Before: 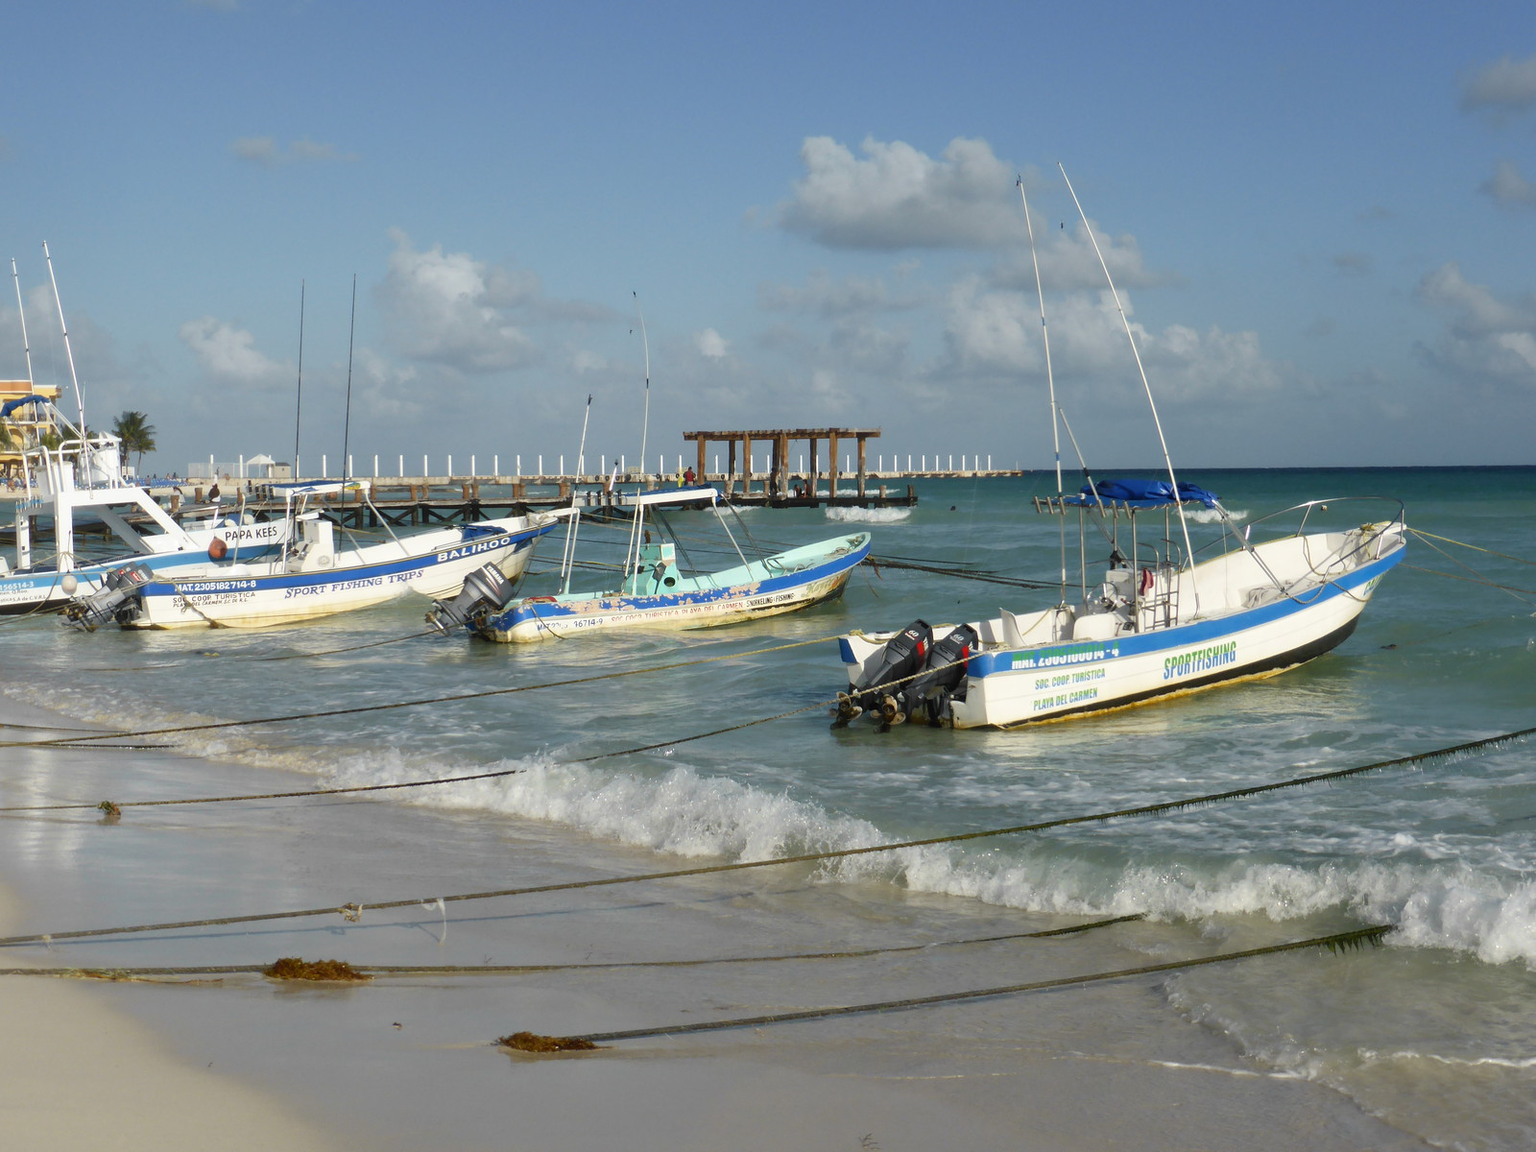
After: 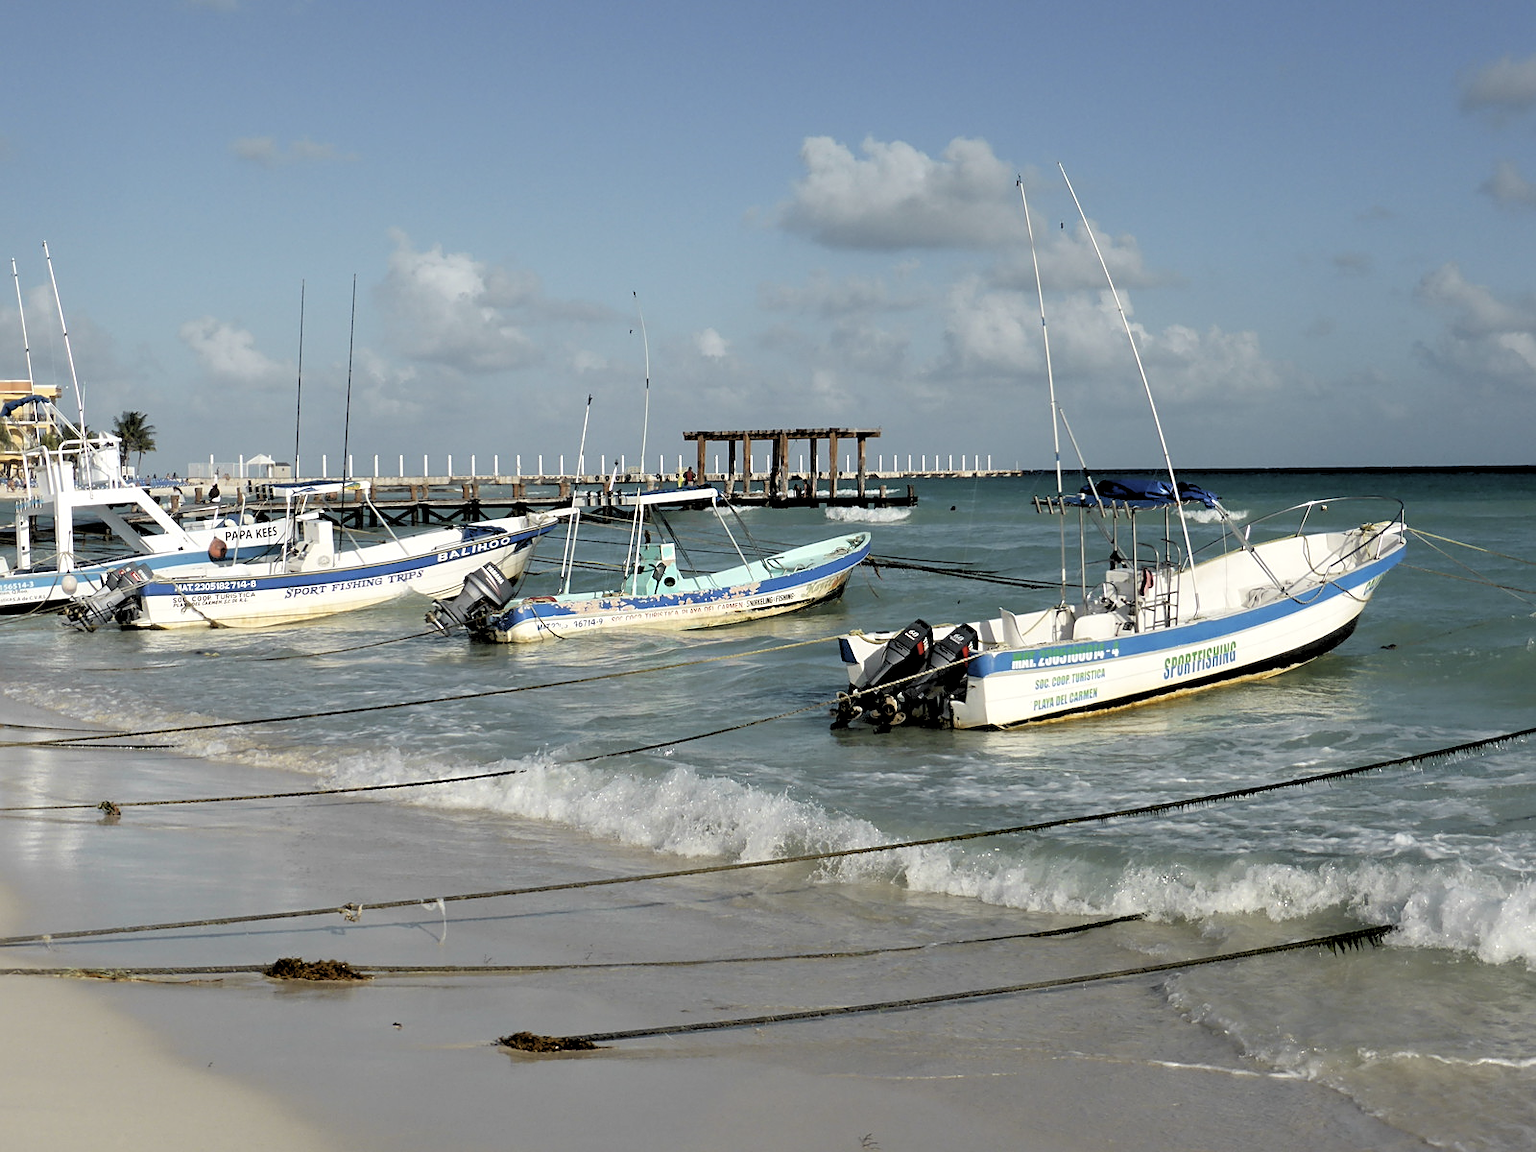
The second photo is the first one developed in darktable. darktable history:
sharpen: on, module defaults
rgb levels: levels [[0.029, 0.461, 0.922], [0, 0.5, 1], [0, 0.5, 1]]
color correction: saturation 0.8
